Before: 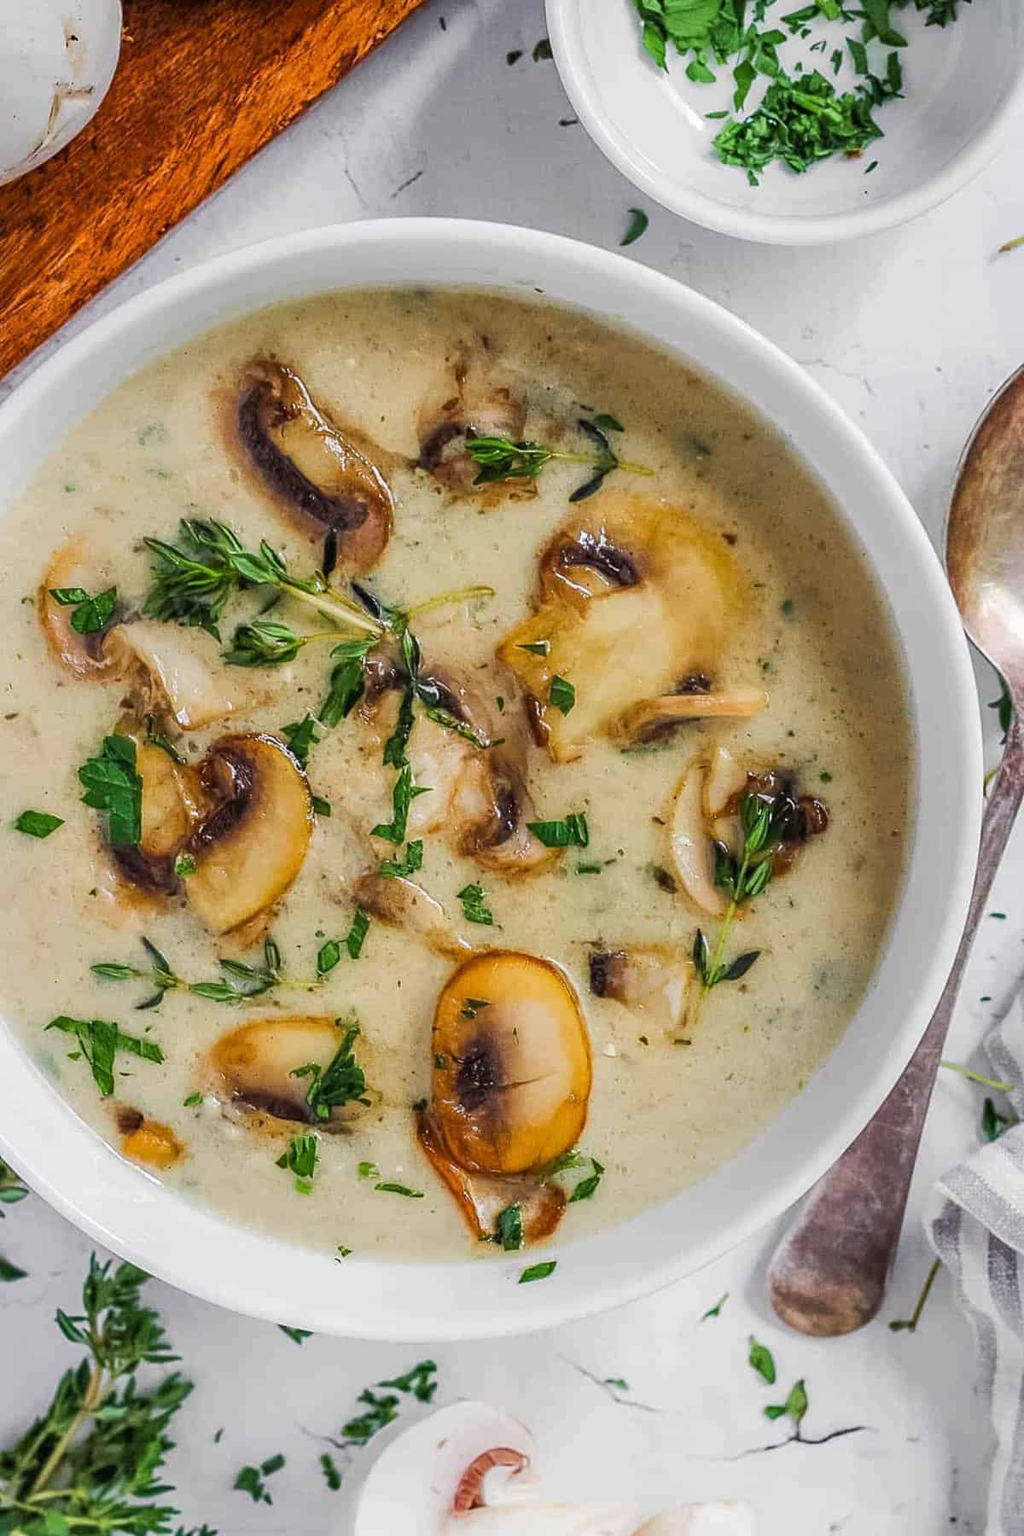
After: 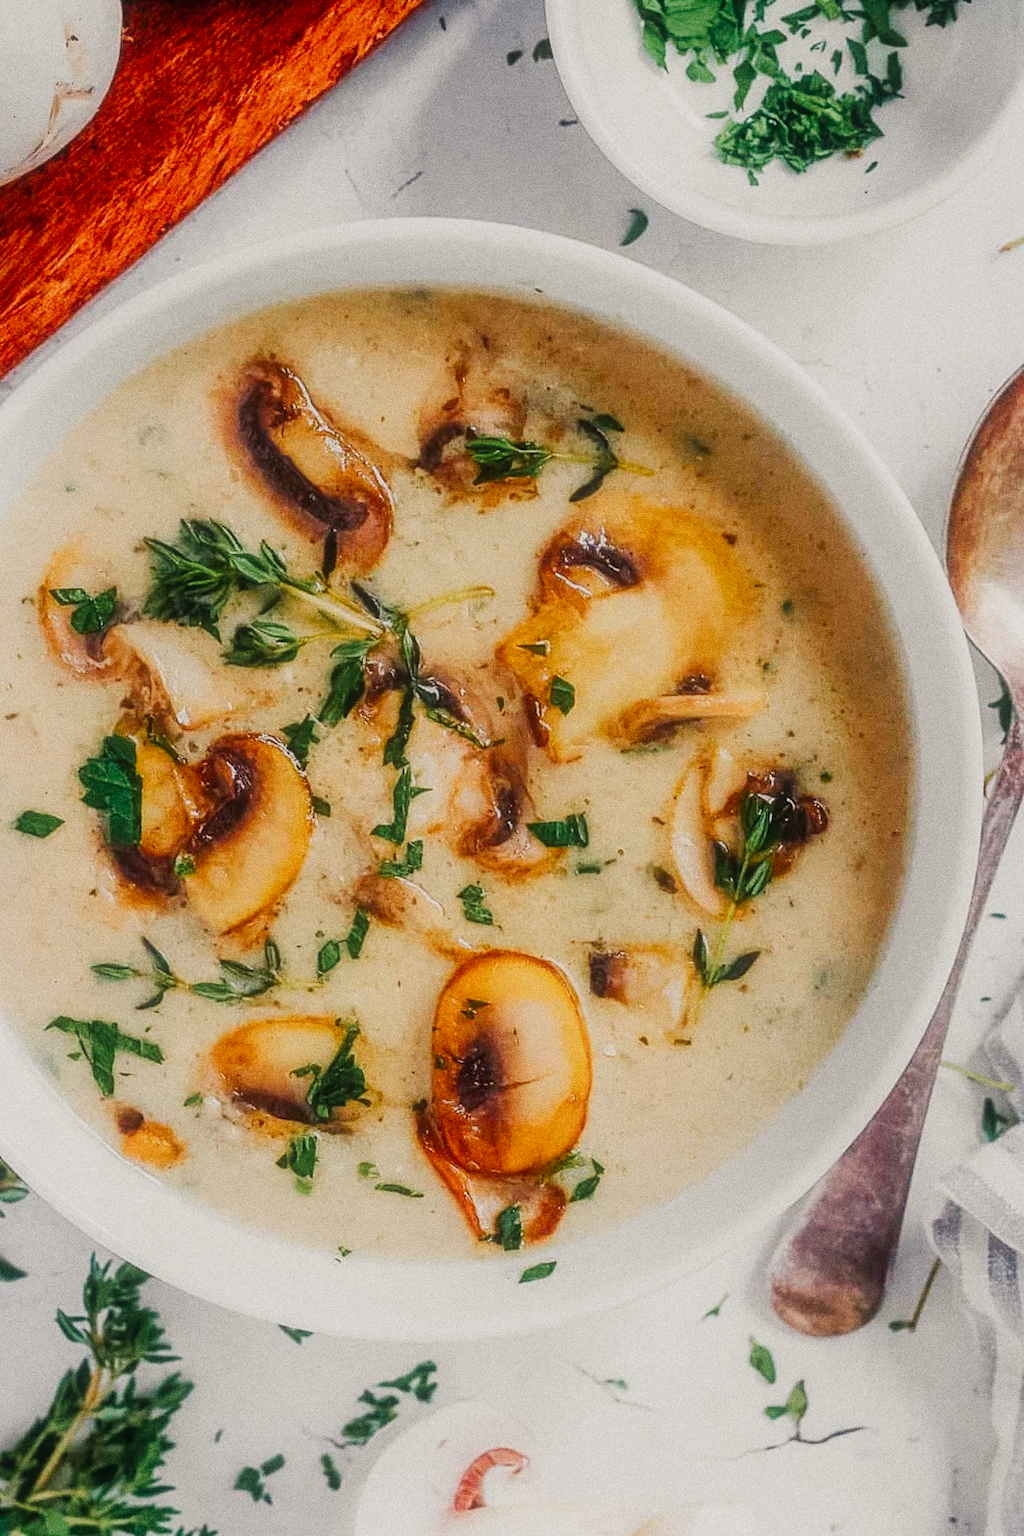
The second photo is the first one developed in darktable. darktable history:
contrast equalizer "negative clarity": octaves 7, y [[0.6 ×6], [0.55 ×6], [0 ×6], [0 ×6], [0 ×6]], mix -0.3
color balance rgb "creative | pacific film": shadows lift › chroma 2%, shadows lift › hue 219.6°, power › hue 313.2°, highlights gain › chroma 3%, highlights gain › hue 75.6°, global offset › luminance 0.5%, perceptual saturation grading › global saturation 15.33%, perceptual saturation grading › highlights -19.33%, perceptual saturation grading › shadows 20%, global vibrance 20%
color equalizer "creative | pacific": saturation › orange 1.03, saturation › yellow 0.883, saturation › green 0.883, saturation › blue 1.08, saturation › magenta 1.05, hue › orange -4.88, hue › green 8.78, brightness › red 1.06, brightness › orange 1.08, brightness › yellow 0.916, brightness › green 0.916, brightness › cyan 1.04, brightness › blue 1.12, brightness › magenta 1.07 | blend: blend mode normal, opacity 100%; mask: uniform (no mask)
diffuse or sharpen "bloom 20%": radius span 32, 1st order speed 50%, 2nd order speed 50%, 3rd order speed 50%, 4th order speed 50% | blend: blend mode normal, opacity 20%; mask: uniform (no mask)
exposure "auto exposure": compensate highlight preservation false
rgb primaries "creative | pacific": red hue -0.042, red purity 1.1, green hue 0.047, green purity 1.12, blue hue -0.089, blue purity 0.937
sigmoid: contrast 1.7, skew -0.2, preserve hue 0%, red attenuation 0.1, red rotation 0.035, green attenuation 0.1, green rotation -0.017, blue attenuation 0.15, blue rotation -0.052, base primaries Rec2020
grain "silver grain": coarseness 0.09 ISO, strength 40%
